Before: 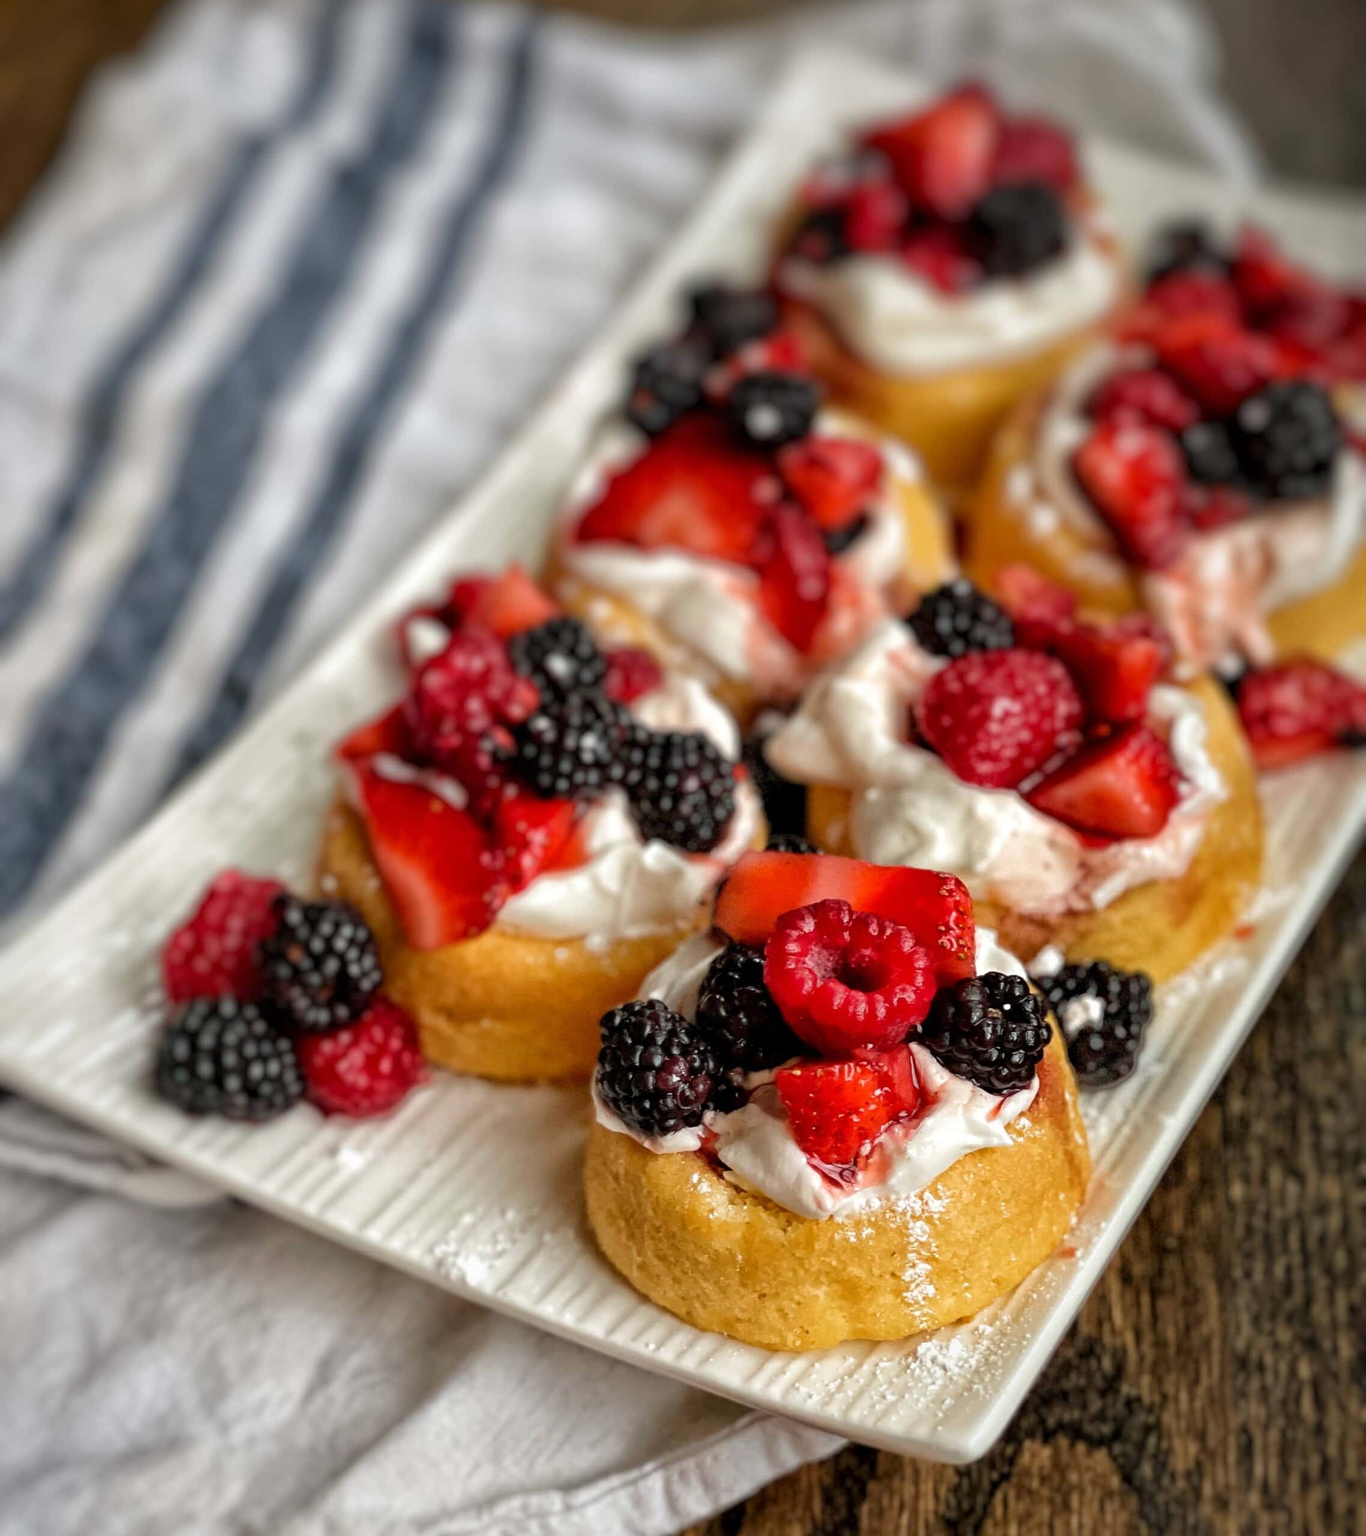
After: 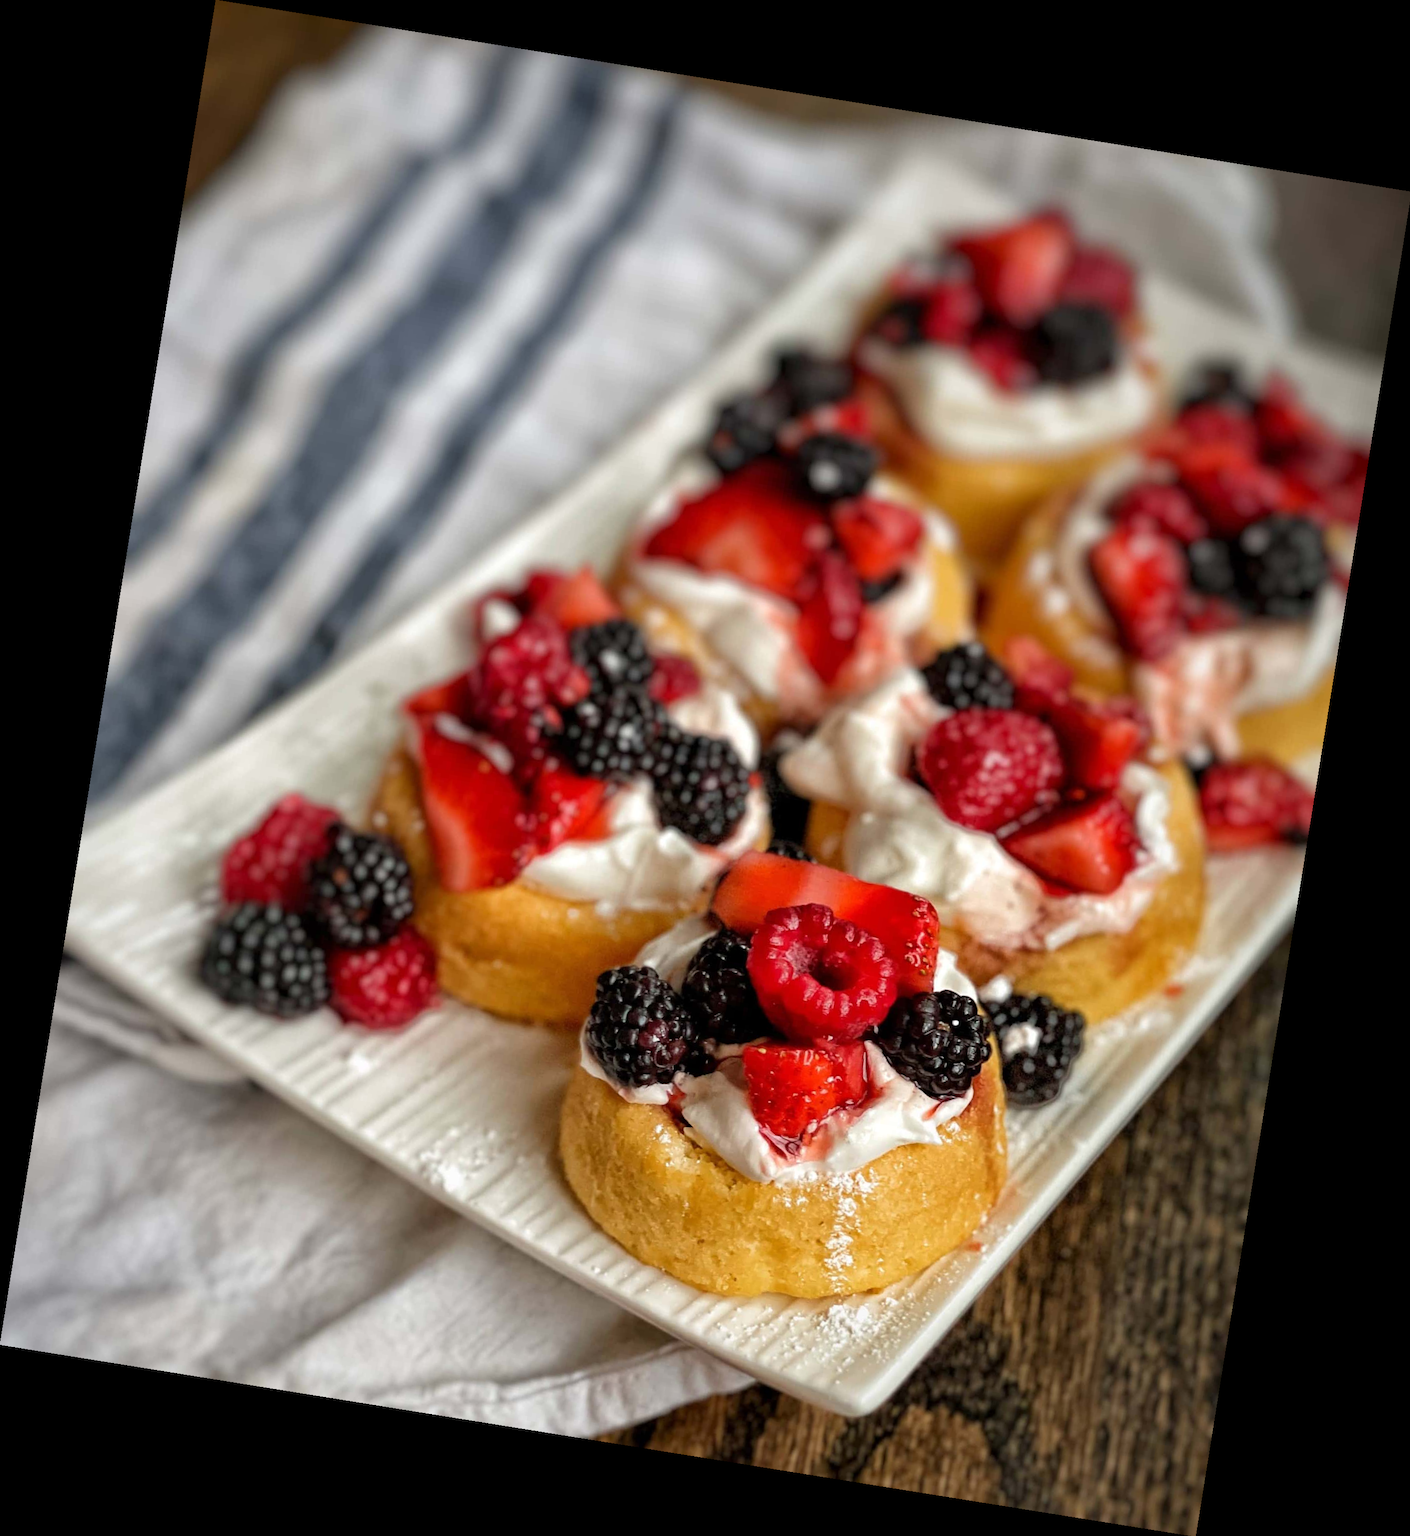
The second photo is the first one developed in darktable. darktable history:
color balance: contrast fulcrum 17.78%
rotate and perspective: rotation 9.12°, automatic cropping off
